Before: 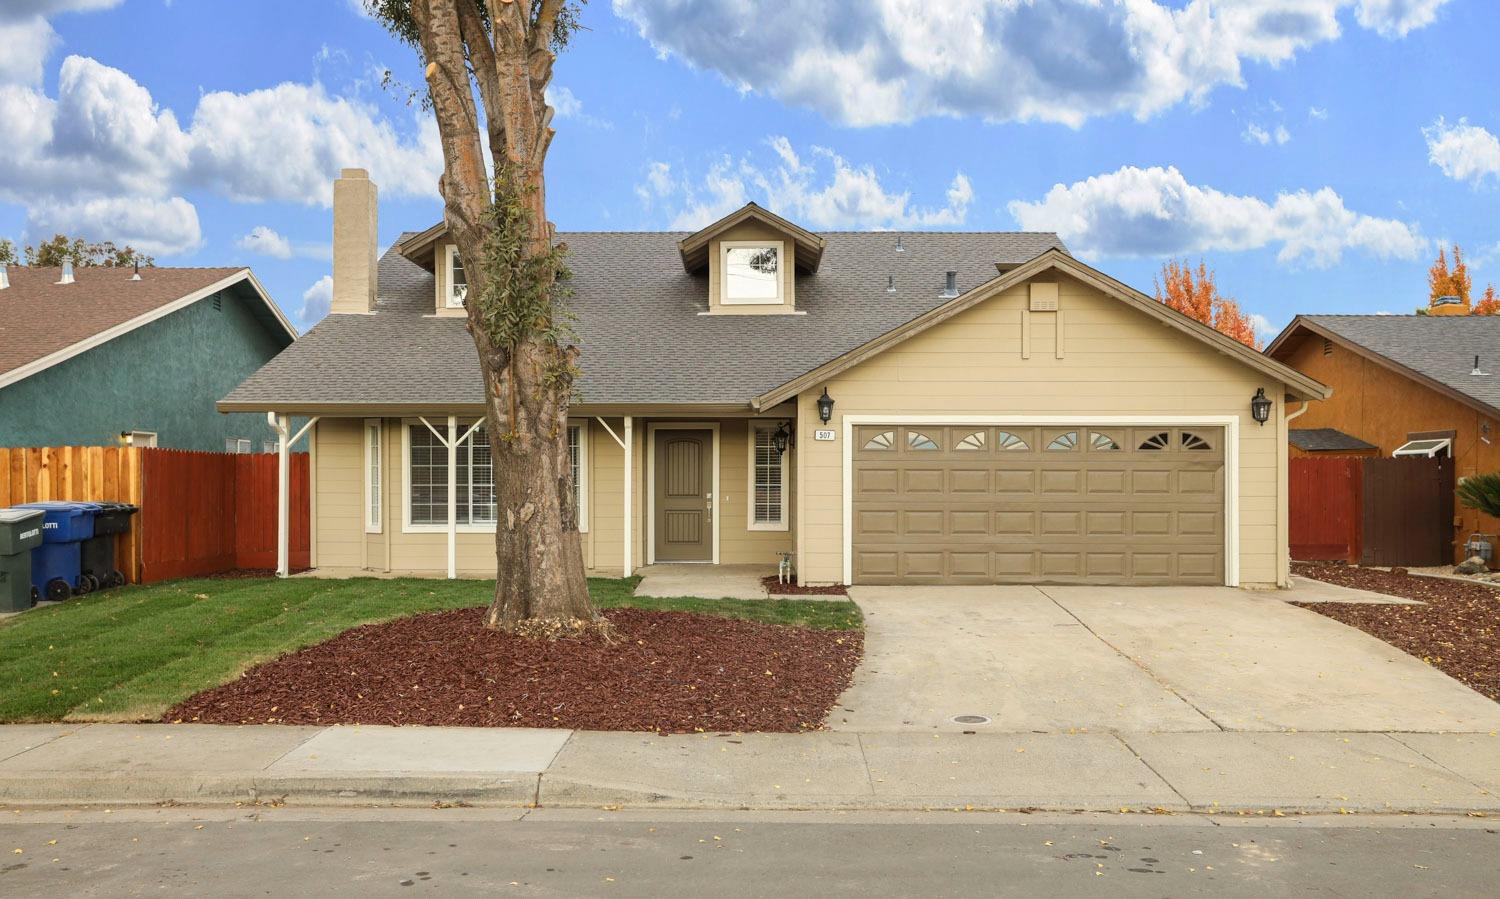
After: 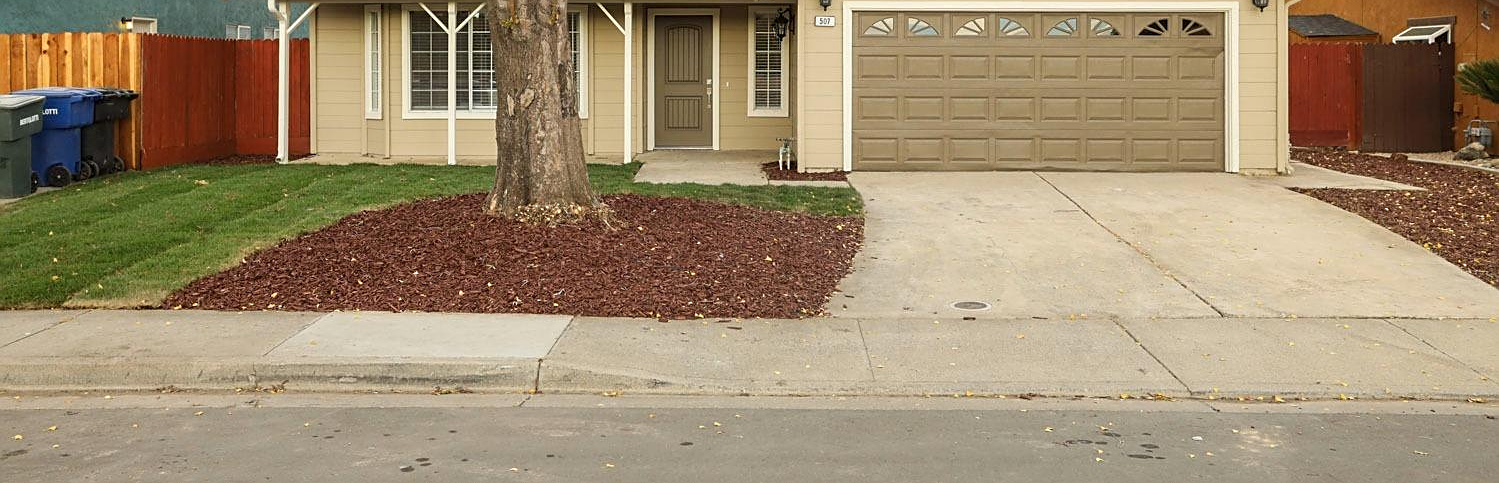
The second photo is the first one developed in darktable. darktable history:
crop and rotate: top 46.191%, right 0.009%
sharpen: on, module defaults
